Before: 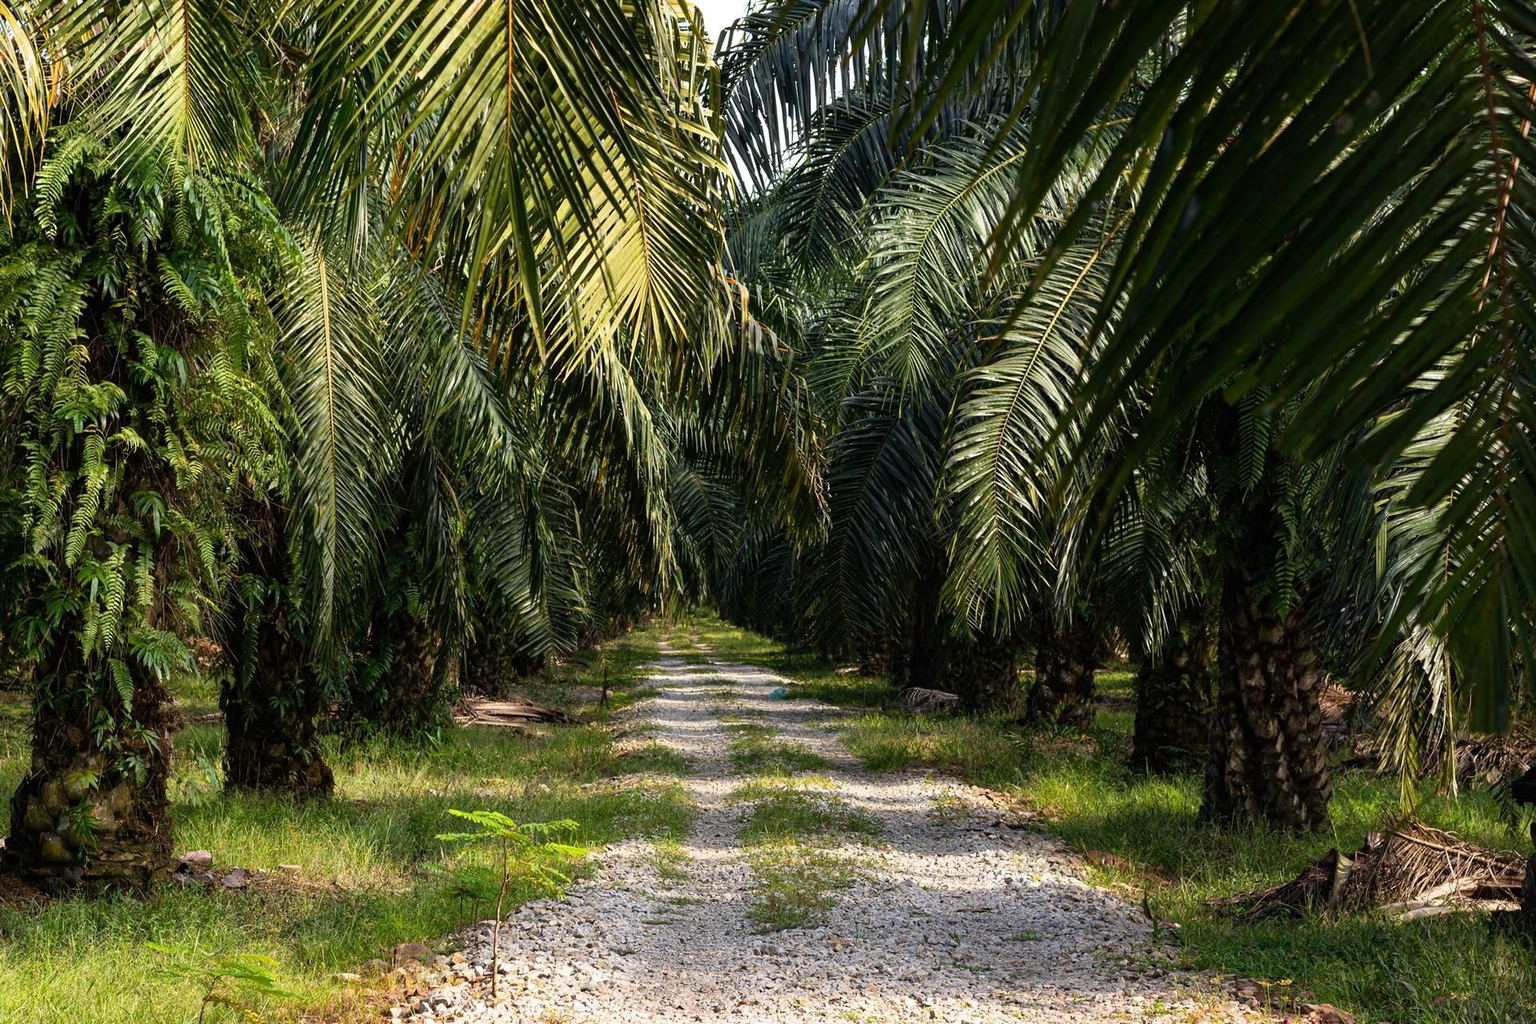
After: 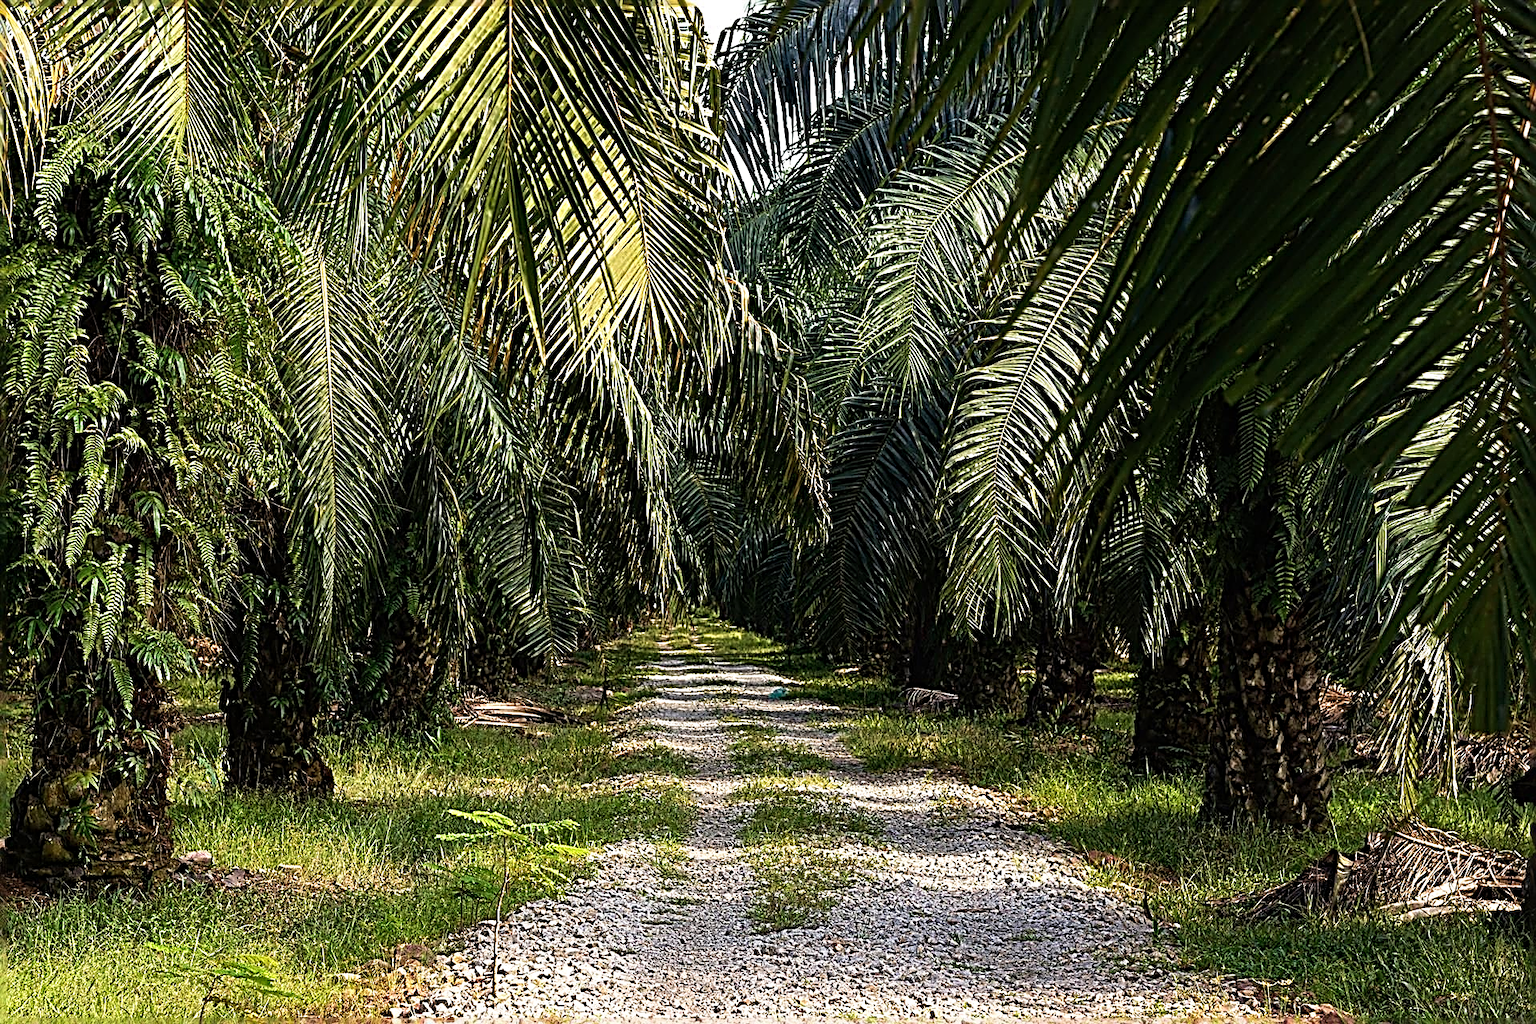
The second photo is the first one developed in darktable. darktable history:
sharpen: radius 3.154, amount 1.725
velvia: on, module defaults
